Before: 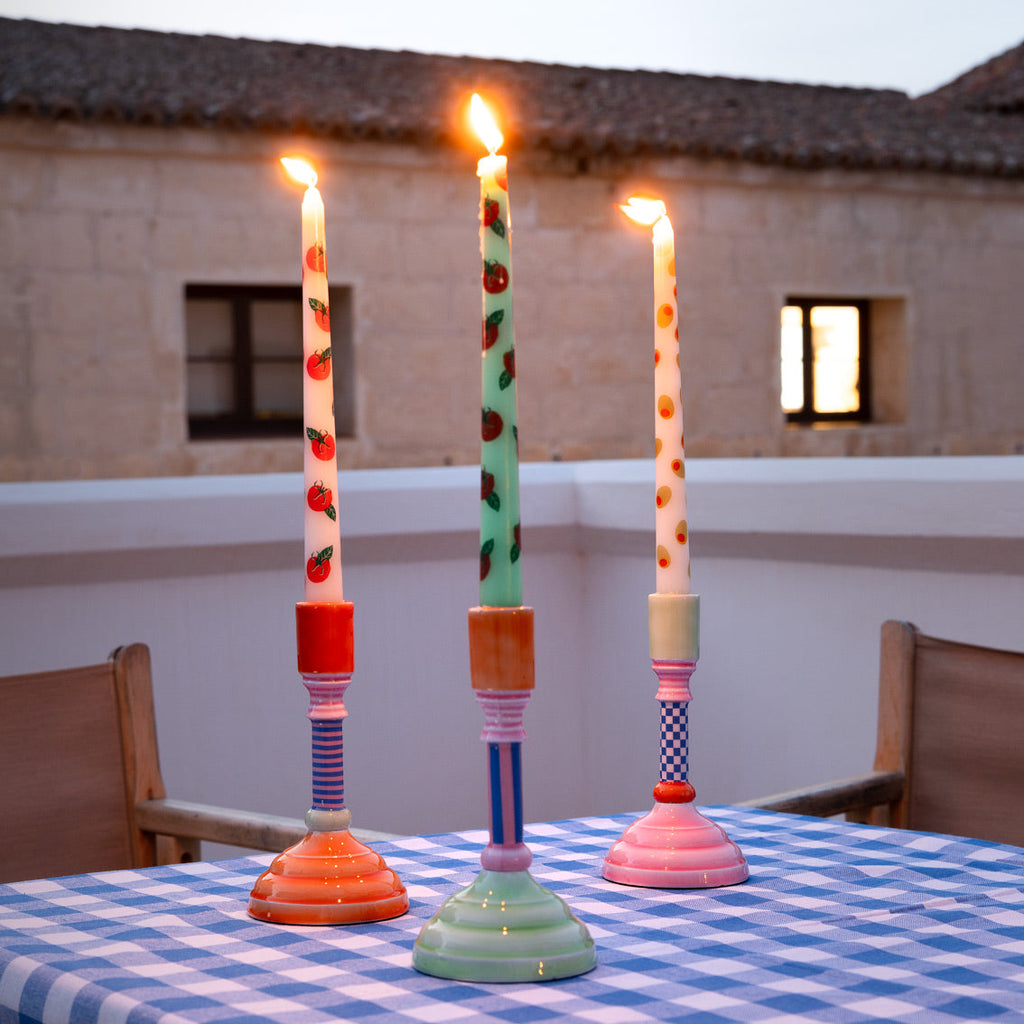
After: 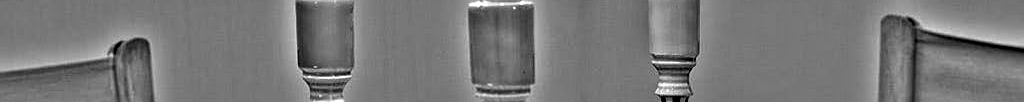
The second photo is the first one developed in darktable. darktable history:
color zones: curves: ch0 [(0, 0.48) (0.209, 0.398) (0.305, 0.332) (0.429, 0.493) (0.571, 0.5) (0.714, 0.5) (0.857, 0.5) (1, 0.48)]; ch1 [(0, 0.633) (0.143, 0.586) (0.286, 0.489) (0.429, 0.448) (0.571, 0.31) (0.714, 0.335) (0.857, 0.492) (1, 0.633)]; ch2 [(0, 0.448) (0.143, 0.498) (0.286, 0.5) (0.429, 0.5) (0.571, 0.5) (0.714, 0.5) (0.857, 0.5) (1, 0.448)]
sharpen: on, module defaults
highpass: on, module defaults
local contrast: on, module defaults
crop and rotate: top 59.084%, bottom 30.916%
